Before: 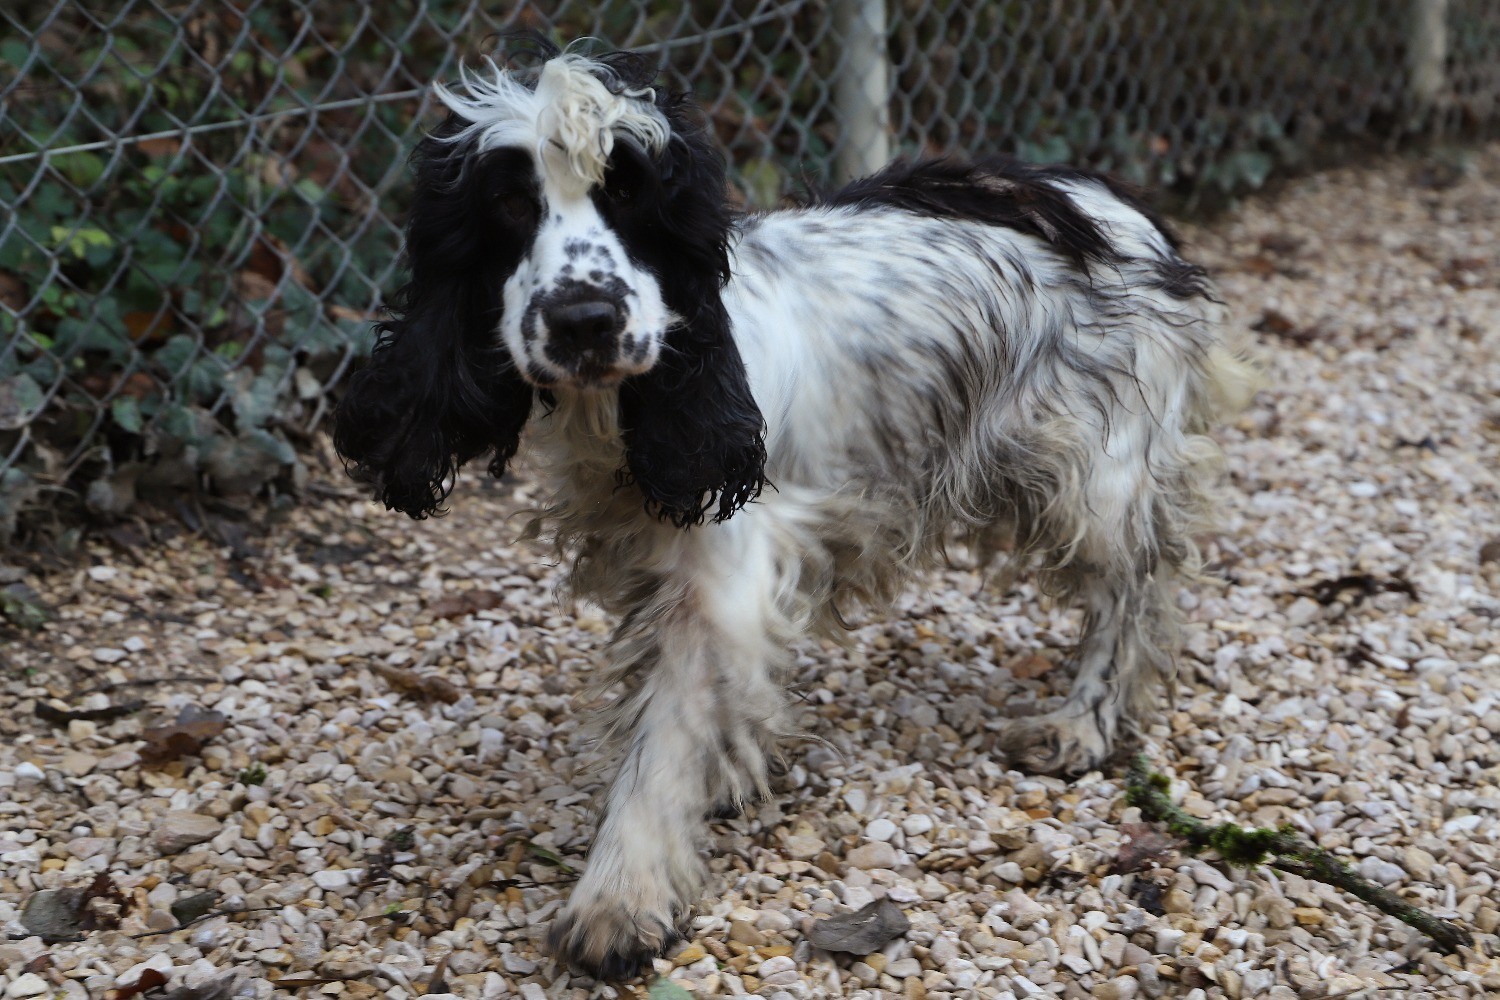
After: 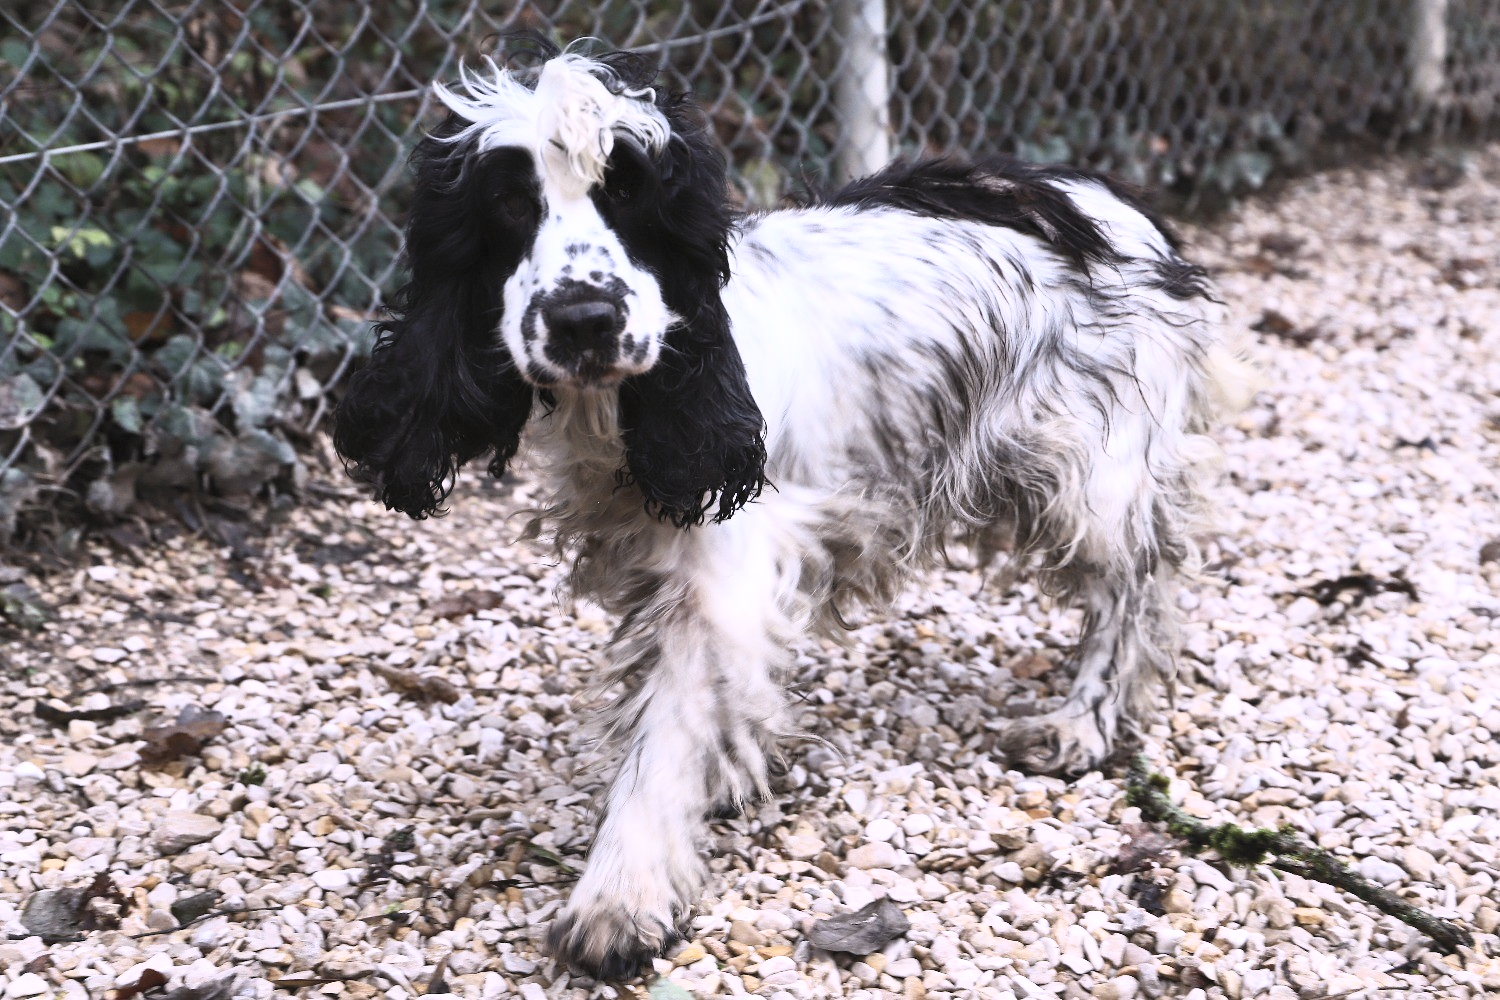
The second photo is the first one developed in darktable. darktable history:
local contrast: highlights 100%, shadows 100%, detail 120%, midtone range 0.2
contrast brightness saturation: contrast 0.43, brightness 0.56, saturation -0.19
exposure: compensate highlight preservation false
white balance: red 1.066, blue 1.119
